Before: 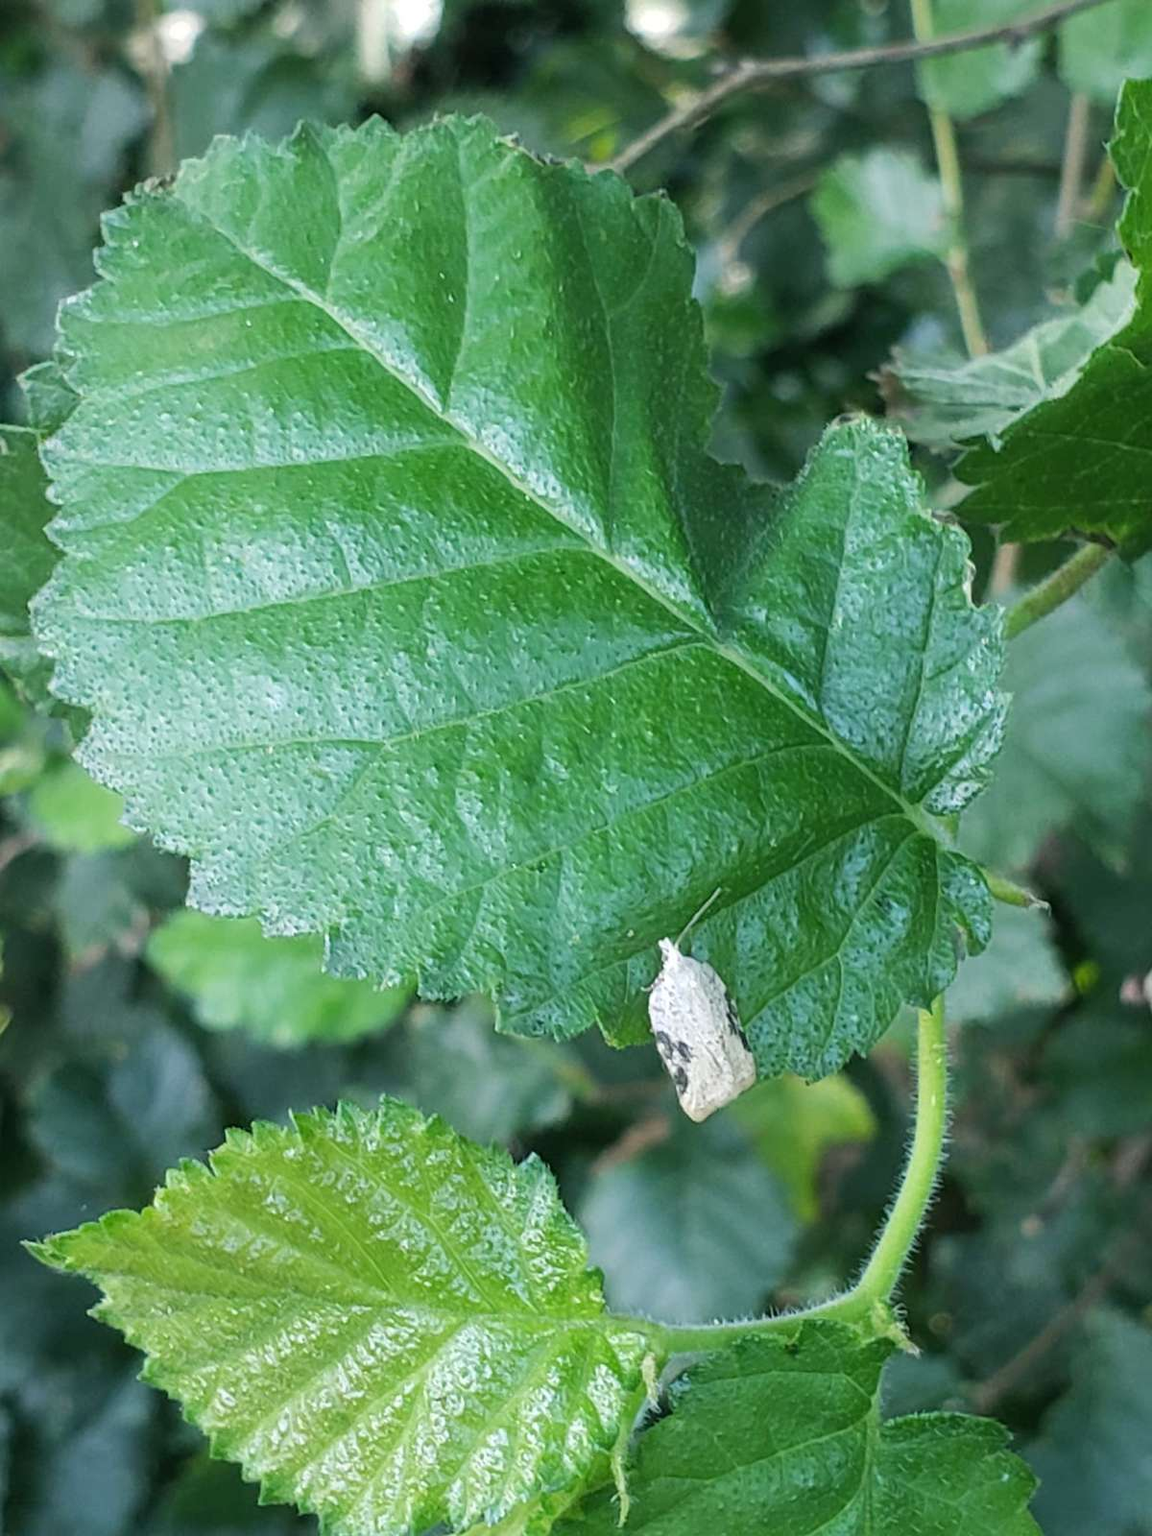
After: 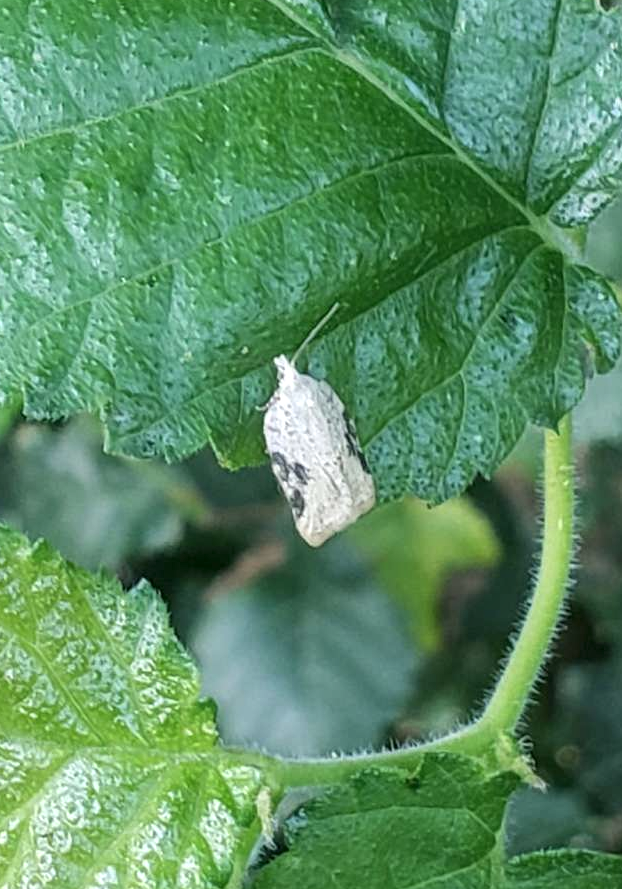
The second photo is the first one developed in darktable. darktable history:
crop: left 34.342%, top 38.923%, right 13.818%, bottom 5.475%
local contrast: on, module defaults
contrast brightness saturation: saturation -0.07
